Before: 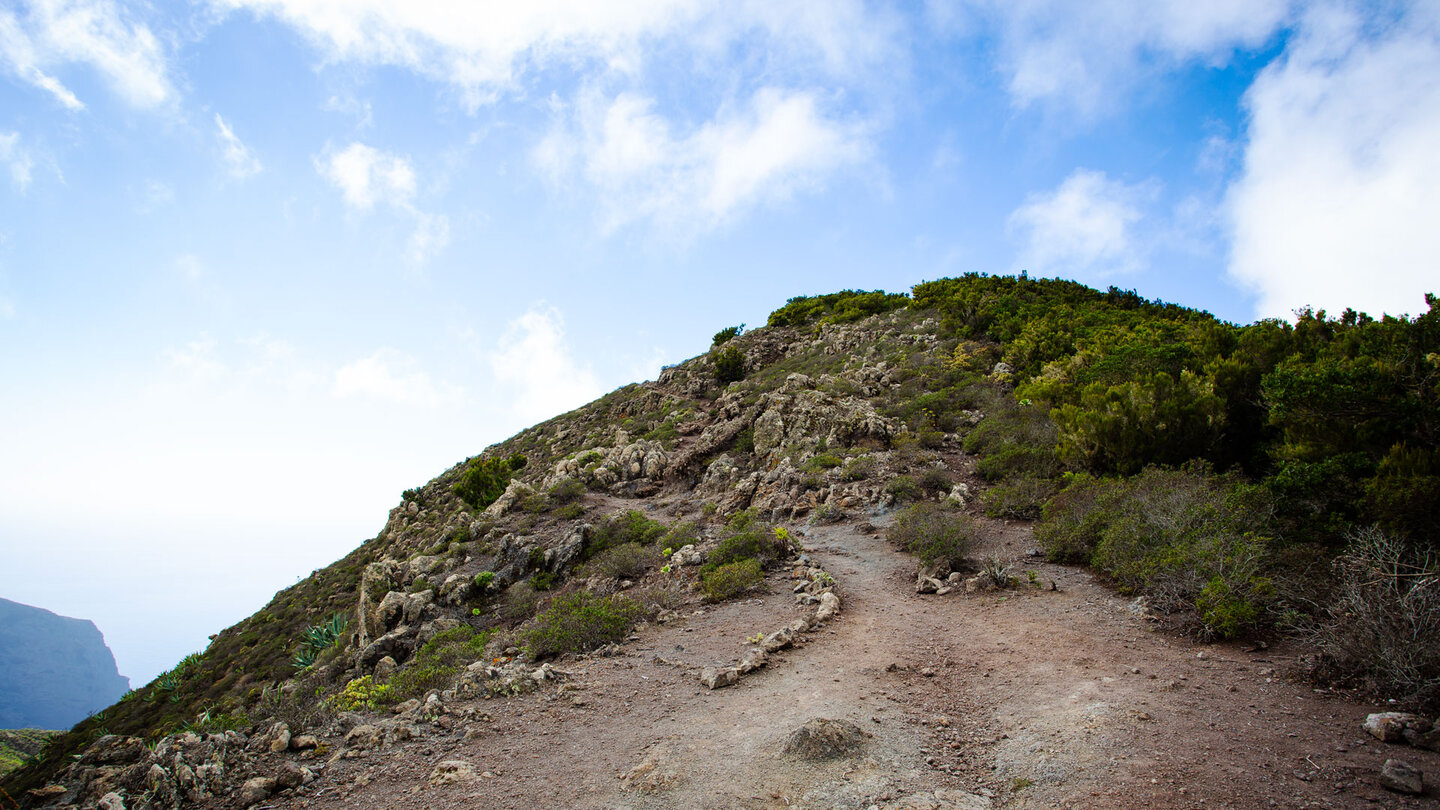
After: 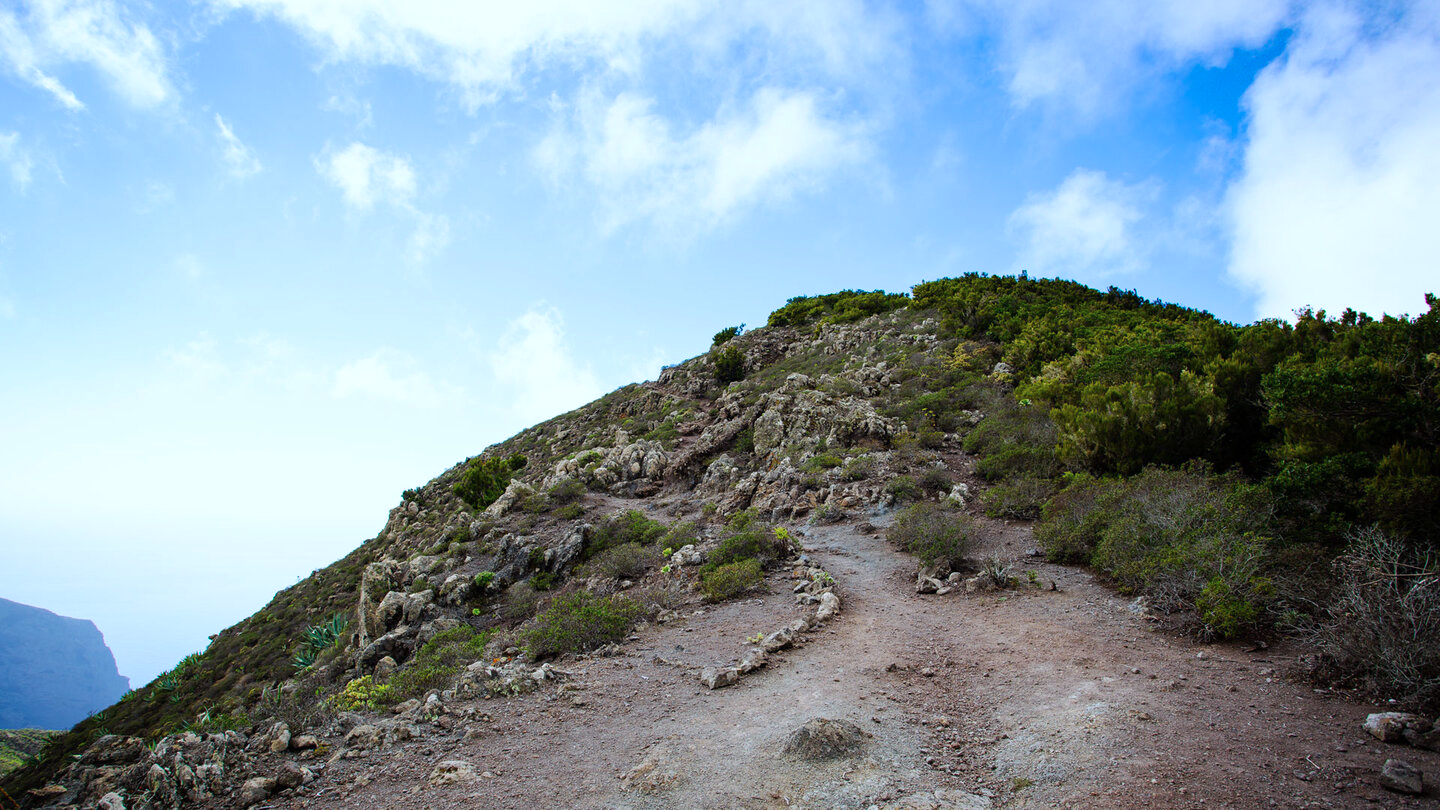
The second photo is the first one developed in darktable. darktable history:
color calibration: gray › normalize channels true, x 0.37, y 0.382, temperature 4304.55 K, gamut compression 0.006
